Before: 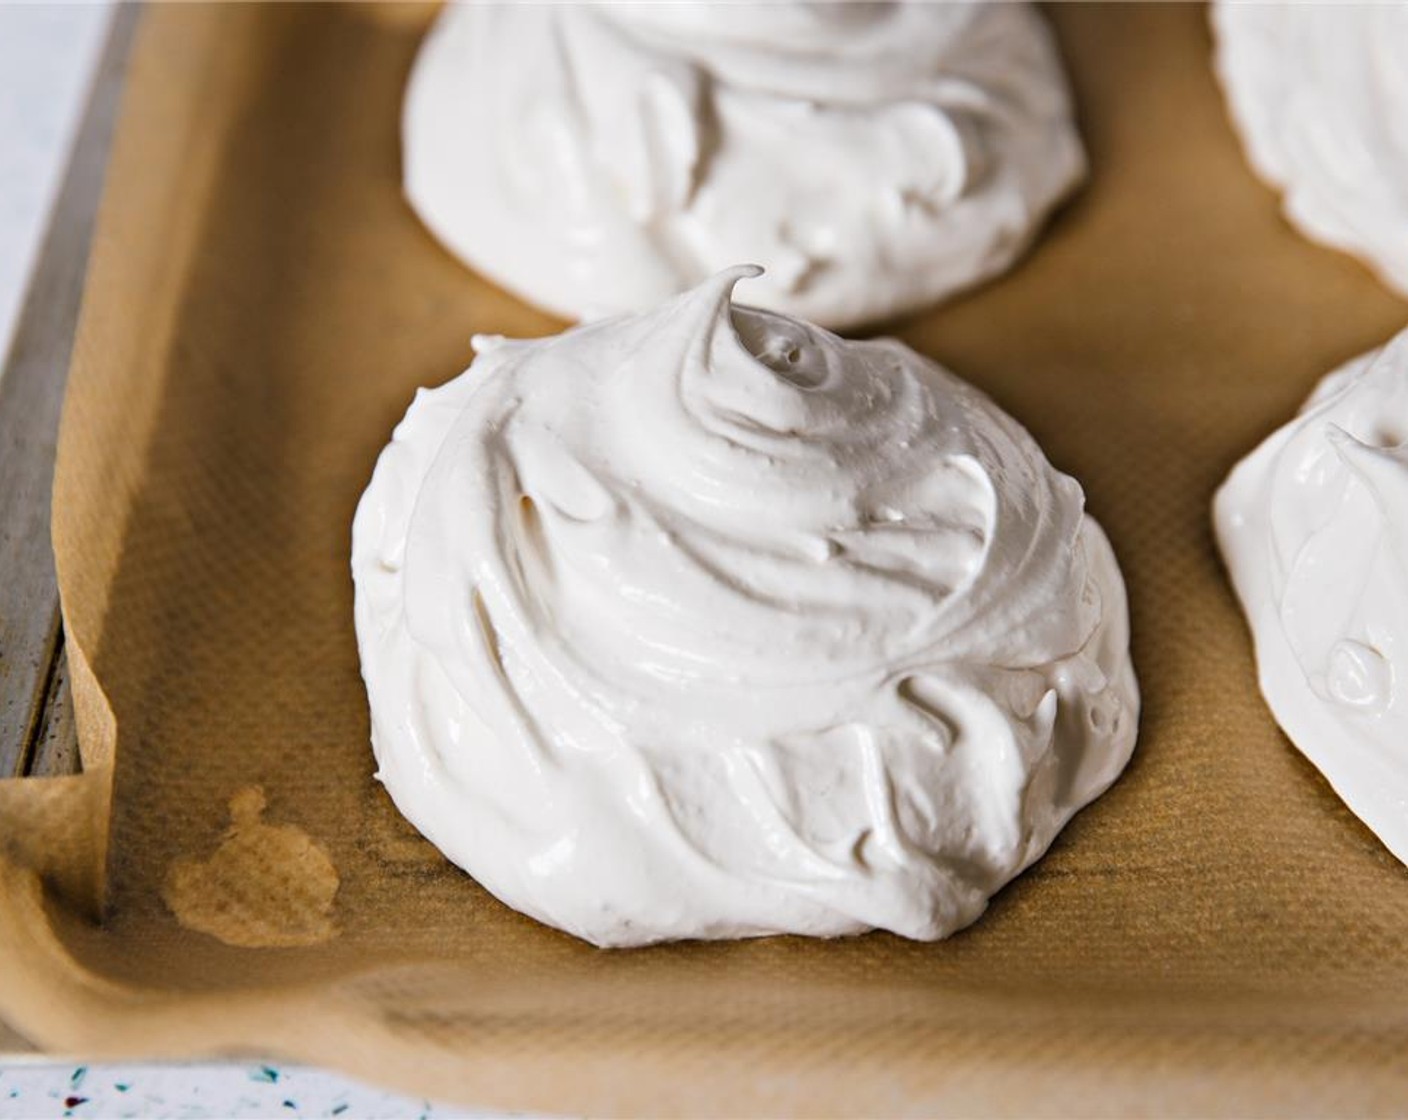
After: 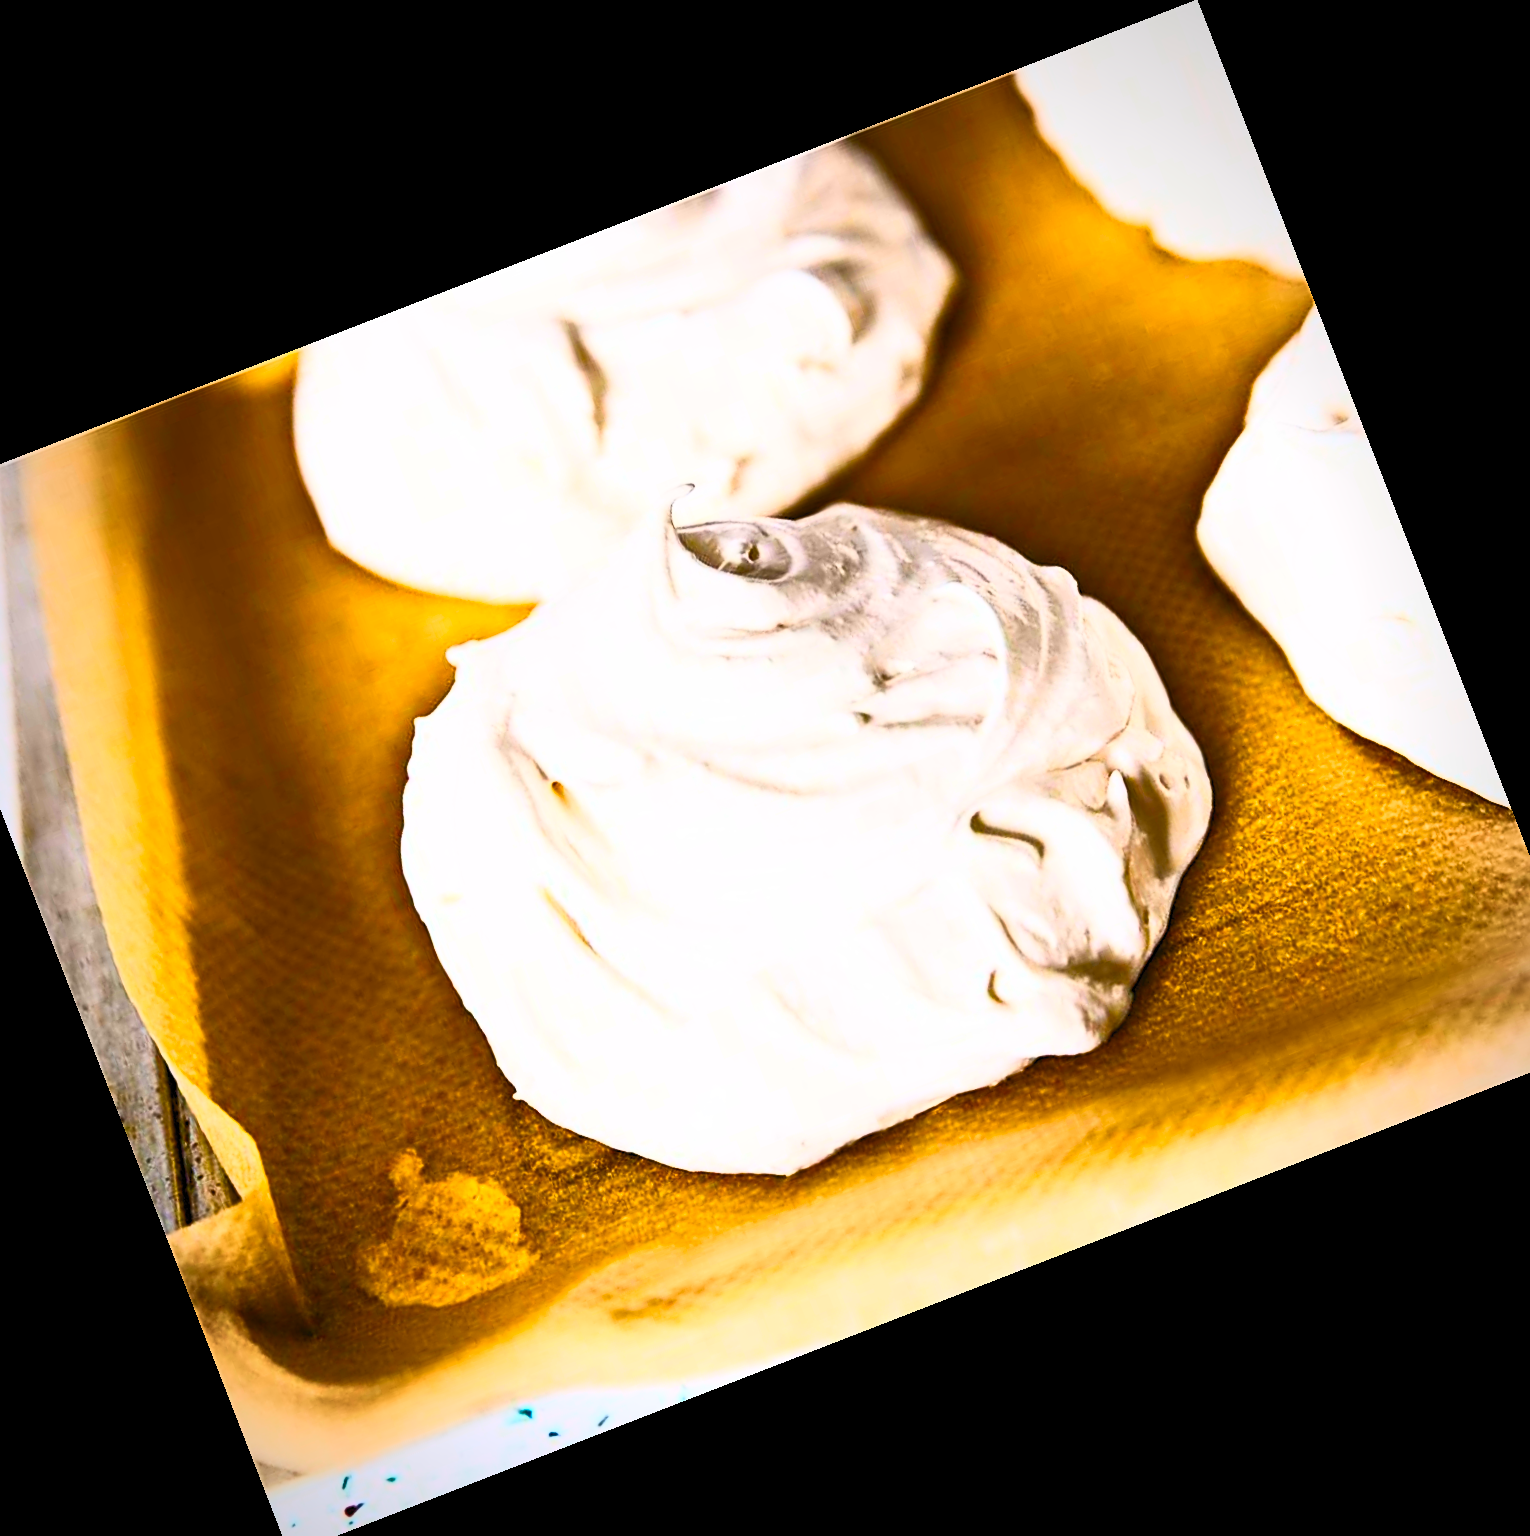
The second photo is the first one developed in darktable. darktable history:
crop and rotate: angle 21.22°, left 6.727%, right 4.195%, bottom 1.102%
color balance rgb: perceptual saturation grading › global saturation 40.302%, perceptual saturation grading › highlights -24.736%, perceptual saturation grading › mid-tones 34.461%, perceptual saturation grading › shadows 35.9%, global vibrance 9.51%
sharpen: on, module defaults
contrast brightness saturation: contrast 0.811, brightness 0.606, saturation 0.578
vignetting: on, module defaults
